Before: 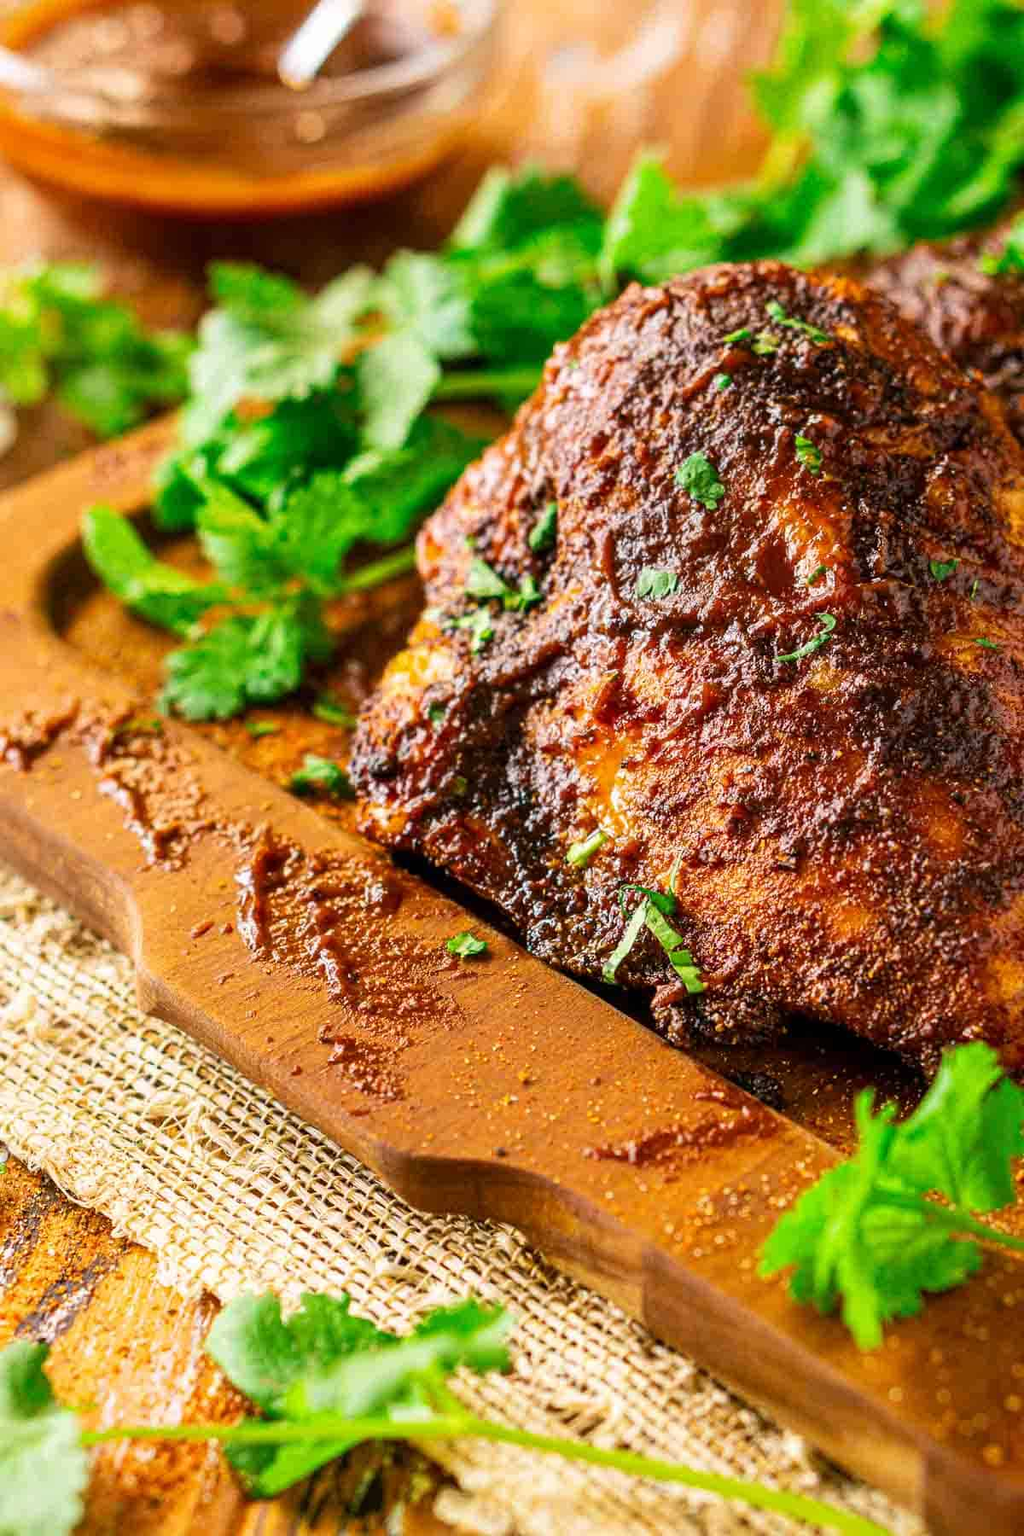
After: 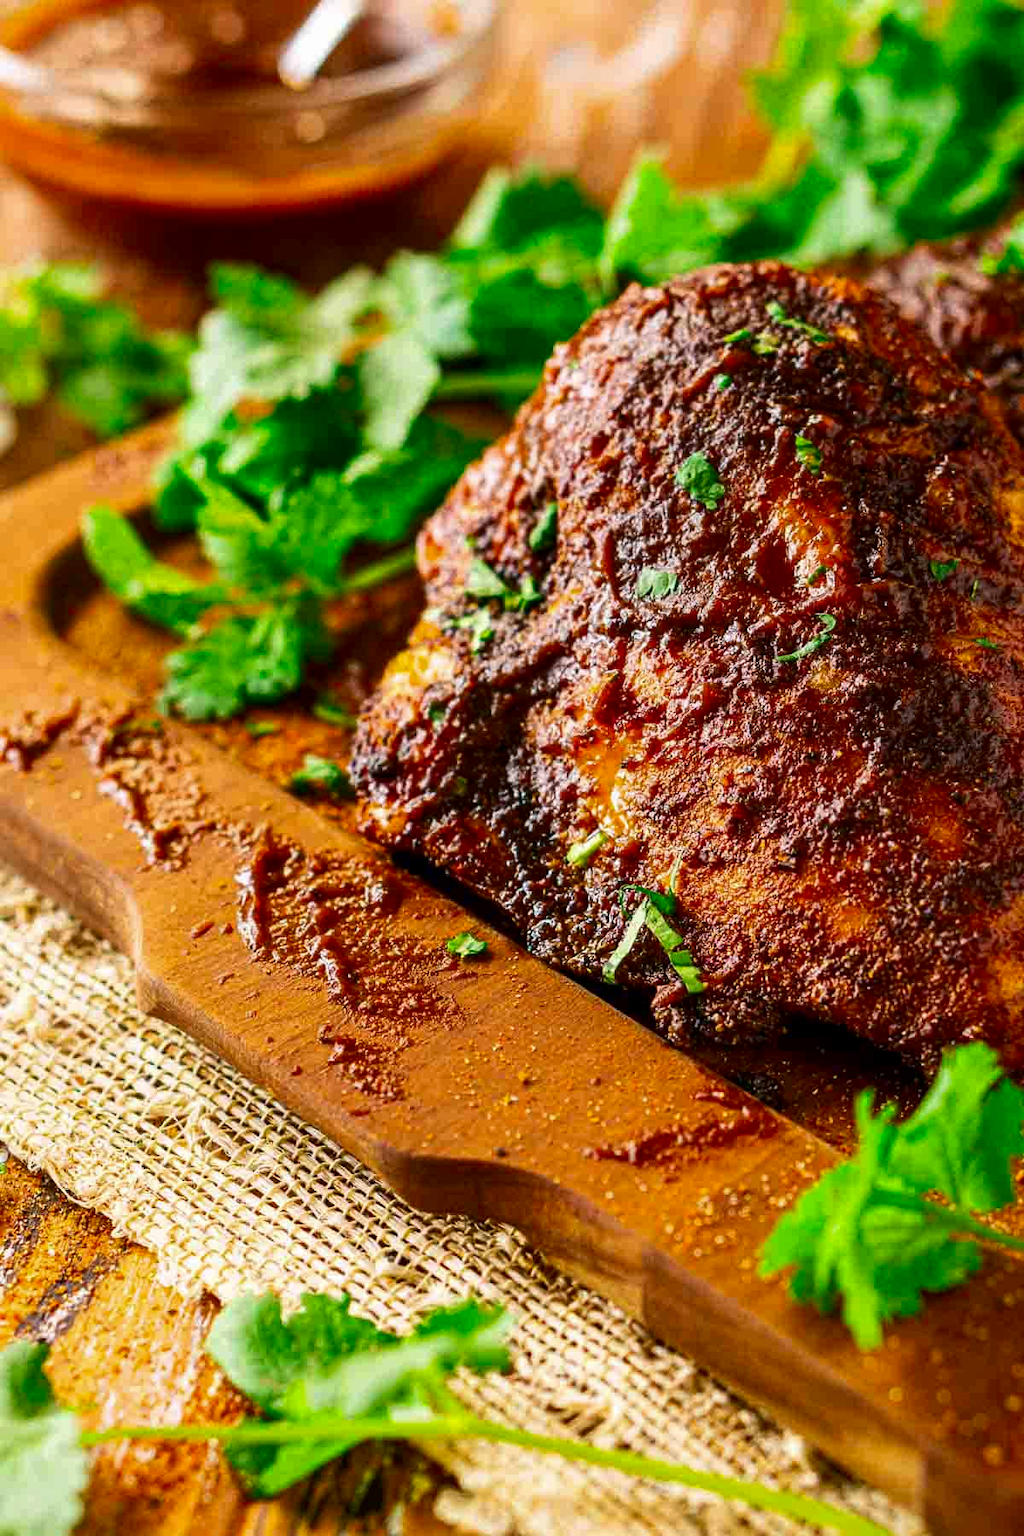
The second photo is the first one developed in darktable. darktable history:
contrast brightness saturation: contrast 0.065, brightness -0.13, saturation 0.063
